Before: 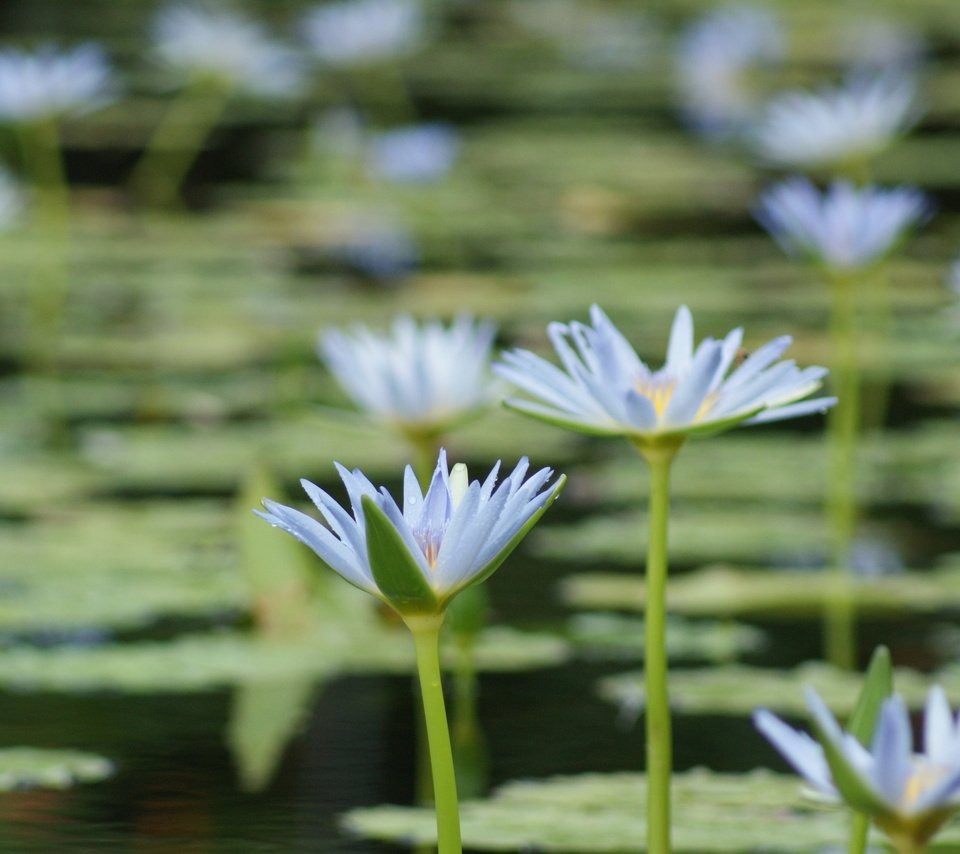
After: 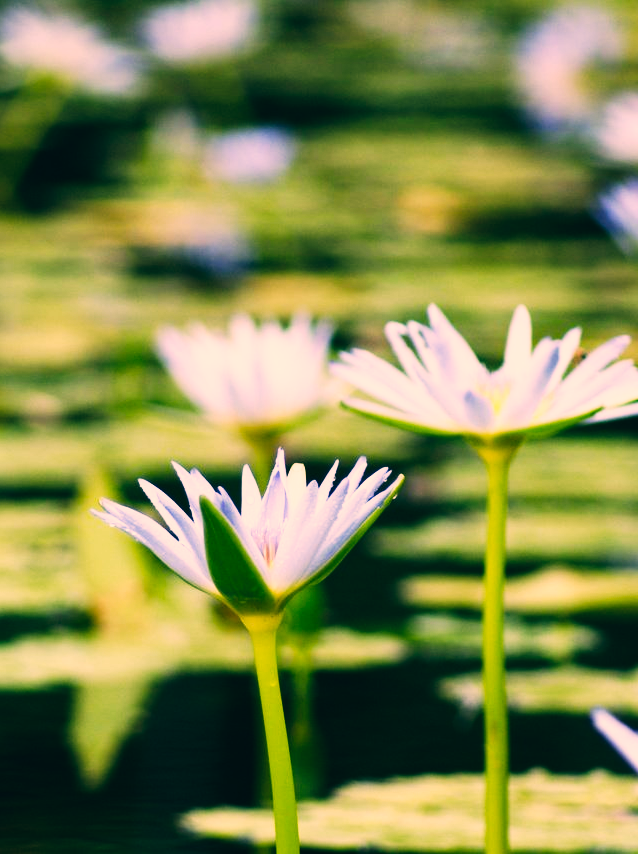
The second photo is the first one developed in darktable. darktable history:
color correction: highlights a* 17.88, highlights b* 18.79
color balance: lift [1.016, 0.983, 1, 1.017], gamma [0.78, 1.018, 1.043, 0.957], gain [0.786, 1.063, 0.937, 1.017], input saturation 118.26%, contrast 13.43%, contrast fulcrum 21.62%, output saturation 82.76%
base curve: curves: ch0 [(0, 0) (0.007, 0.004) (0.027, 0.03) (0.046, 0.07) (0.207, 0.54) (0.442, 0.872) (0.673, 0.972) (1, 1)], preserve colors none
crop: left 16.899%, right 16.556%
